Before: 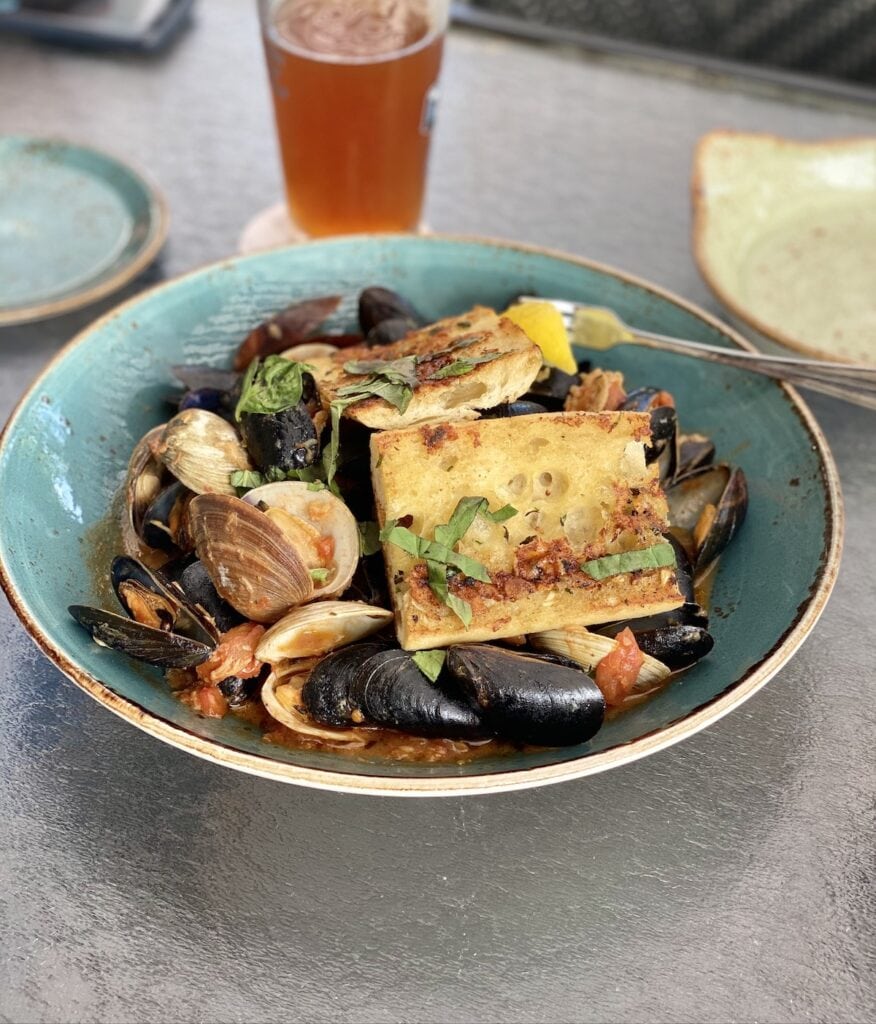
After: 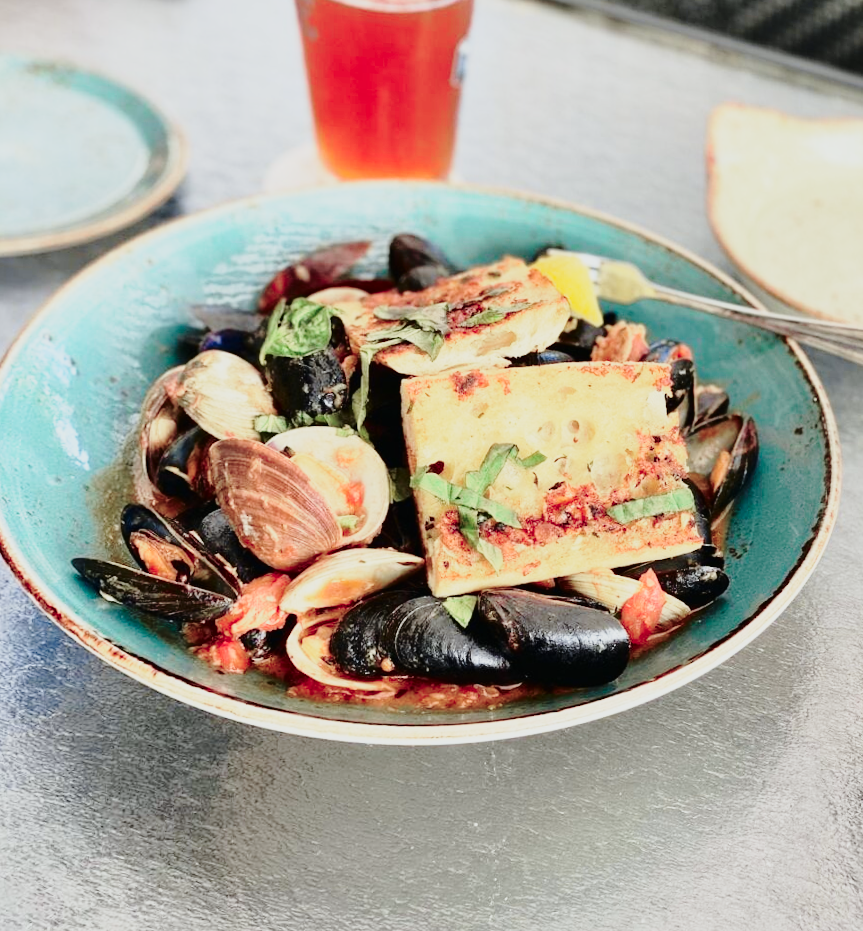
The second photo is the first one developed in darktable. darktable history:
tone curve: curves: ch0 [(0, 0.009) (0.105, 0.069) (0.195, 0.154) (0.289, 0.278) (0.384, 0.391) (0.513, 0.53) (0.66, 0.667) (0.895, 0.863) (1, 0.919)]; ch1 [(0, 0) (0.161, 0.092) (0.35, 0.33) (0.403, 0.395) (0.456, 0.469) (0.502, 0.499) (0.519, 0.514) (0.576, 0.587) (0.642, 0.645) (0.701, 0.742) (1, 0.942)]; ch2 [(0, 0) (0.371, 0.362) (0.437, 0.437) (0.501, 0.5) (0.53, 0.528) (0.569, 0.551) (0.619, 0.58) (0.883, 0.752) (1, 0.929)], color space Lab, independent channels, preserve colors none
white balance: red 0.978, blue 0.999
base curve: curves: ch0 [(0, 0) (0.028, 0.03) (0.121, 0.232) (0.46, 0.748) (0.859, 0.968) (1, 1)], preserve colors none
rotate and perspective: rotation -0.013°, lens shift (vertical) -0.027, lens shift (horizontal) 0.178, crop left 0.016, crop right 0.989, crop top 0.082, crop bottom 0.918
